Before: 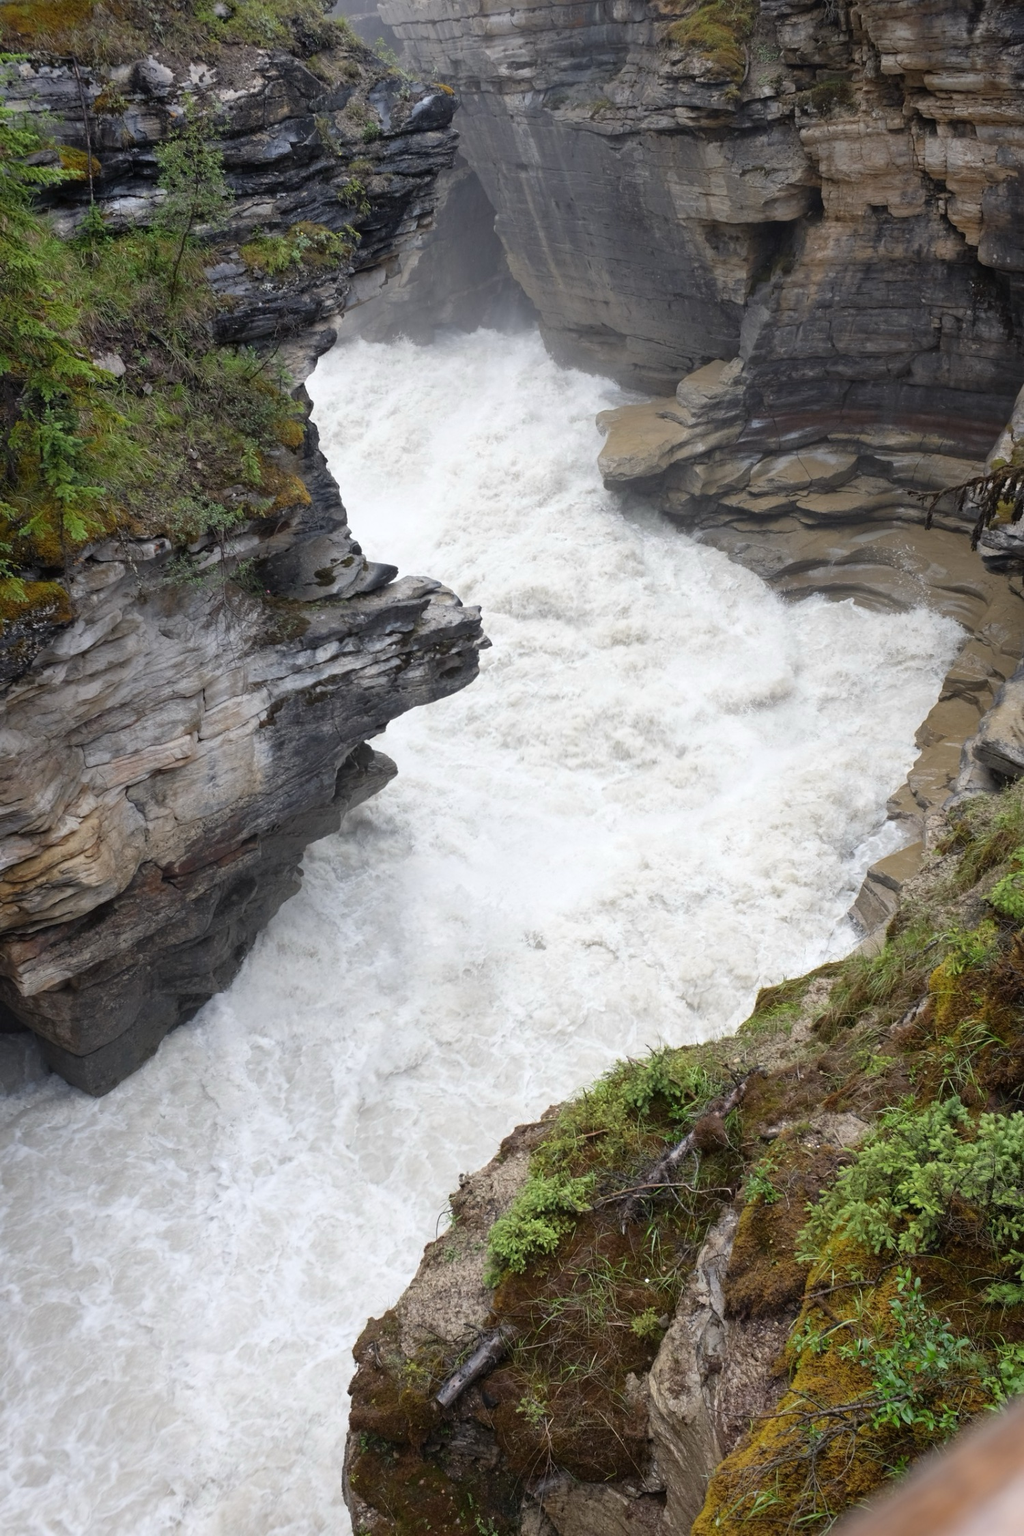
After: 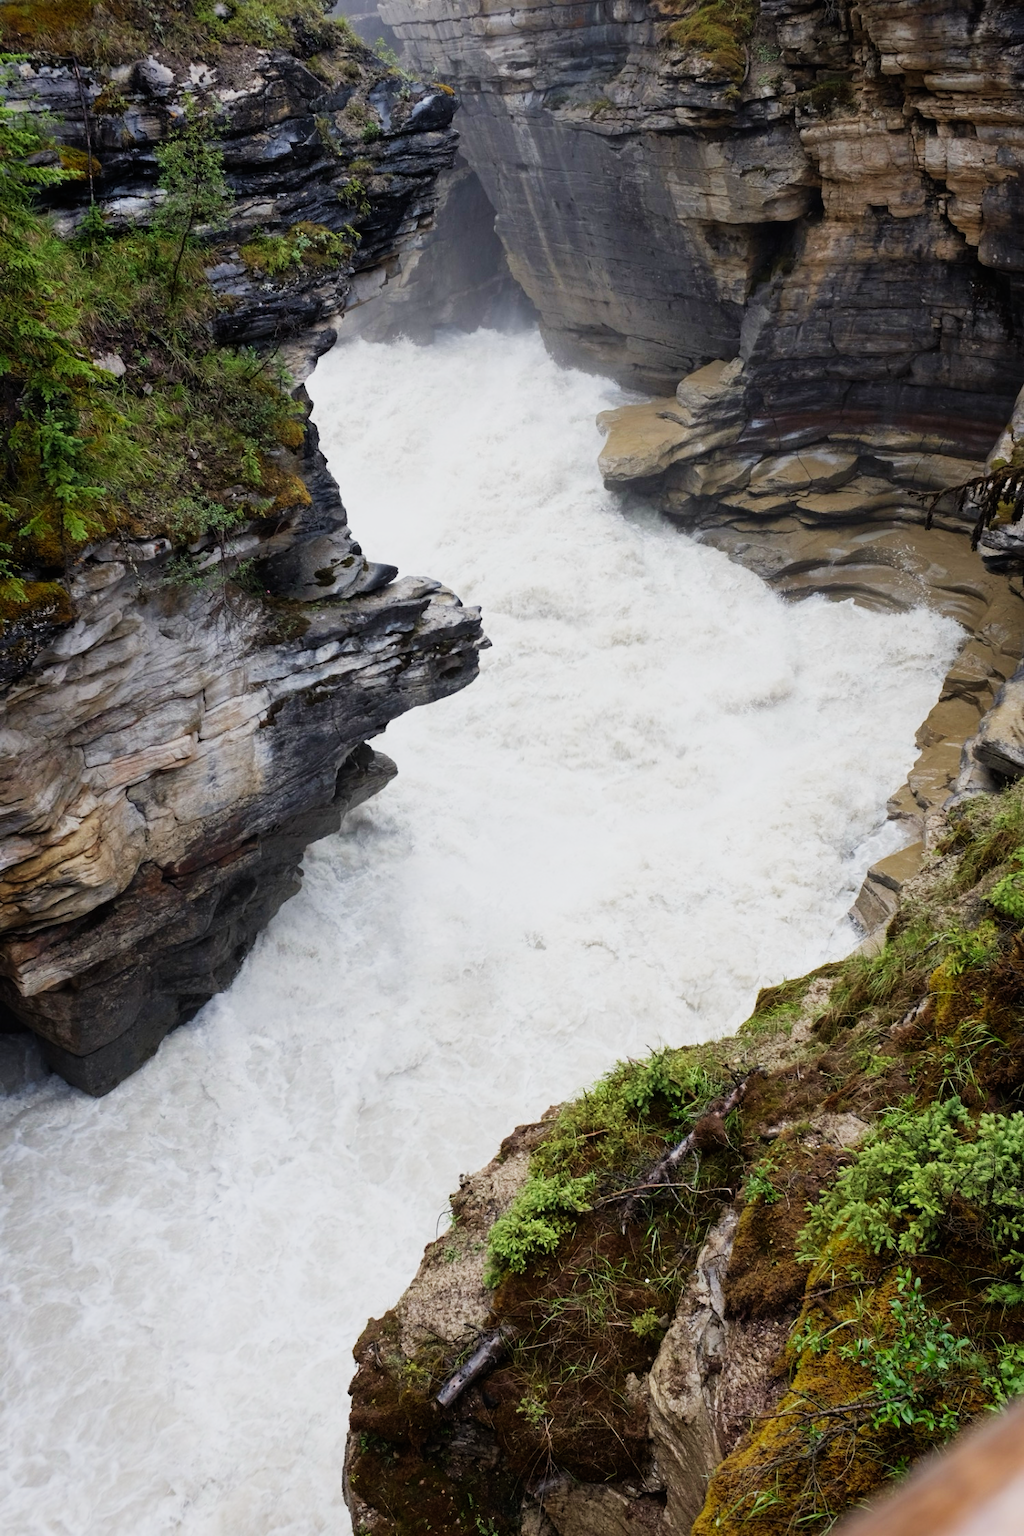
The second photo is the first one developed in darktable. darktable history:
velvia: on, module defaults
sigmoid: contrast 1.7, skew 0.1, preserve hue 0%, red attenuation 0.1, red rotation 0.035, green attenuation 0.1, green rotation -0.017, blue attenuation 0.15, blue rotation -0.052, base primaries Rec2020
